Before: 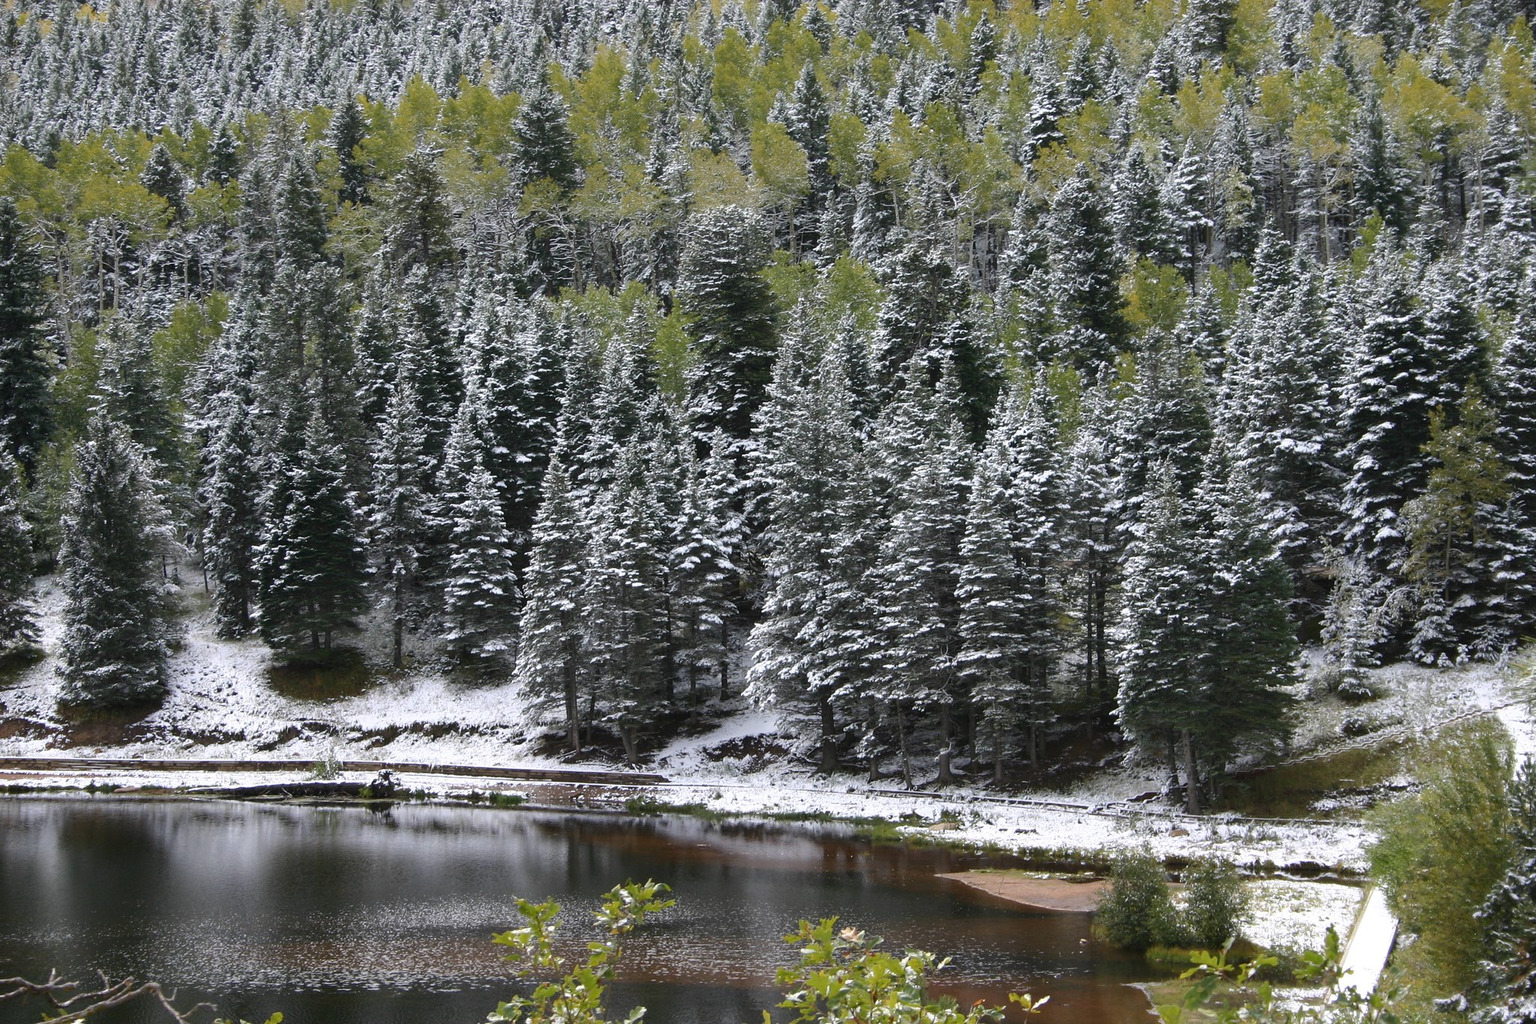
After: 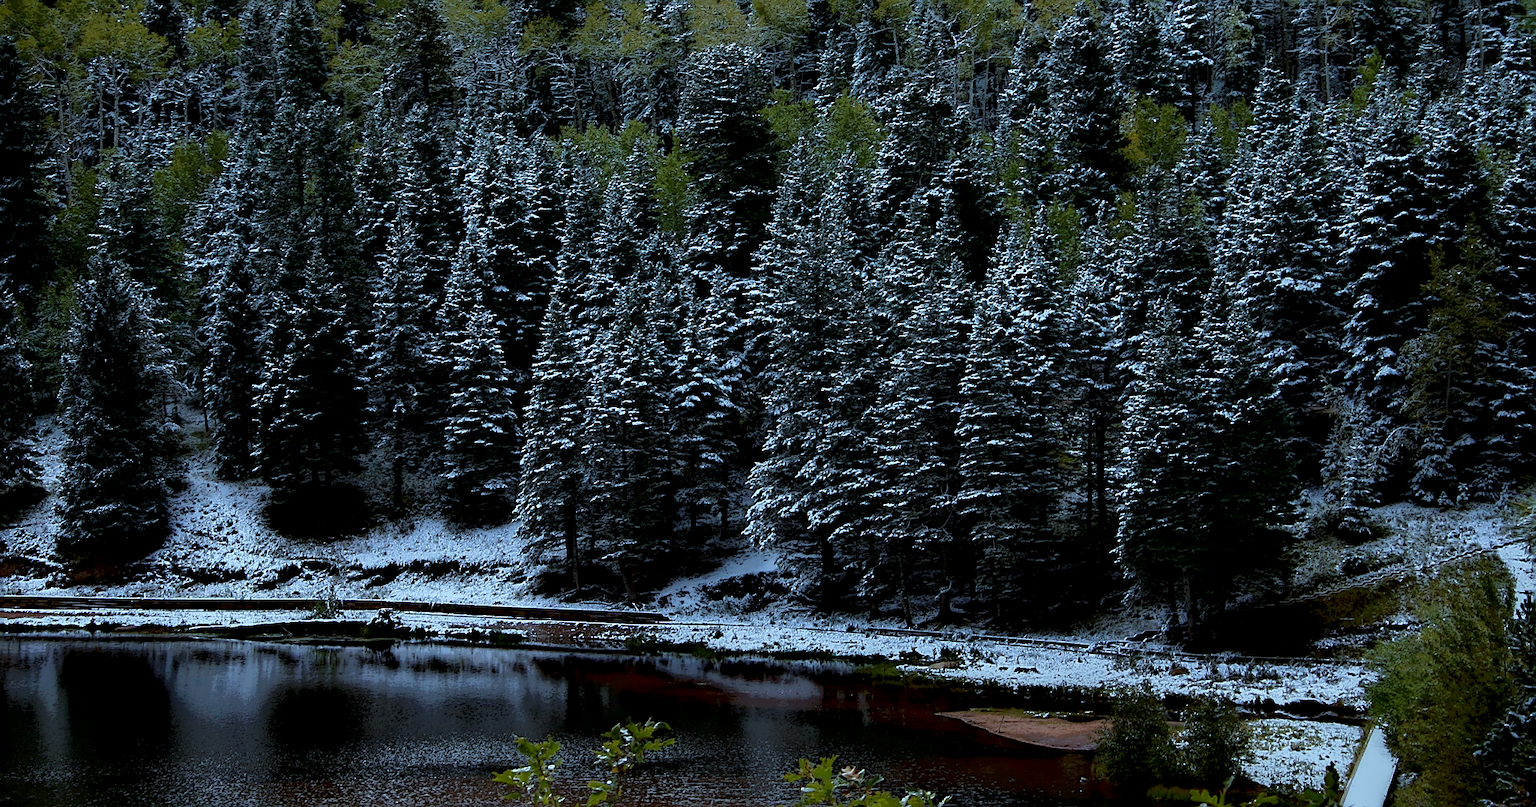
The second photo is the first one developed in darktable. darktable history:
velvia: on, module defaults
color correction: highlights a* -9.62, highlights b* -21.58
exposure: black level correction 0, exposure 0 EV, compensate highlight preservation false
local contrast: highlights 2%, shadows 222%, detail 164%, midtone range 0.002
crop and rotate: top 15.757%, bottom 5.359%
sharpen: amount 0.596
haze removal: adaptive false
